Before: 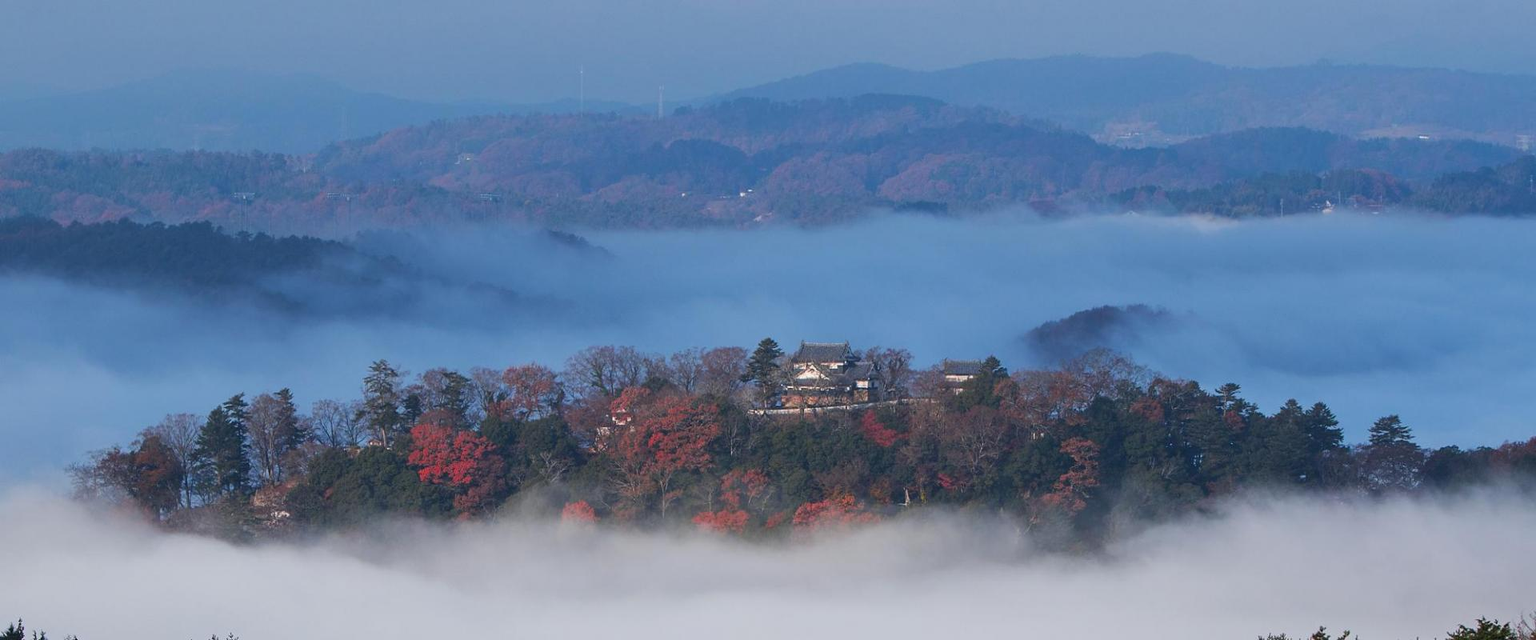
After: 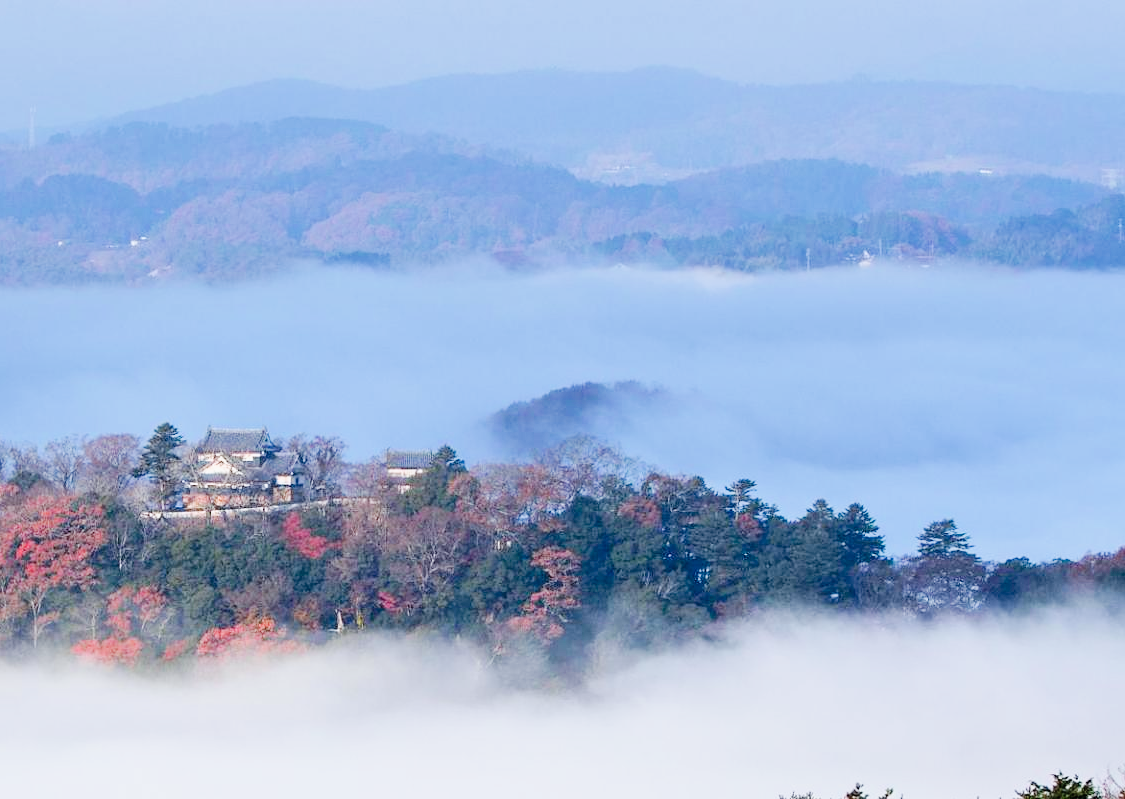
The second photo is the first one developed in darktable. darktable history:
exposure: black level correction 0, exposure 1.2 EV, compensate highlight preservation false
white balance: red 0.982, blue 1.018
crop: left 41.402%
tone curve: curves: ch0 [(0, 0) (0.003, 0) (0.011, 0.002) (0.025, 0.004) (0.044, 0.007) (0.069, 0.015) (0.1, 0.025) (0.136, 0.04) (0.177, 0.09) (0.224, 0.152) (0.277, 0.239) (0.335, 0.335) (0.399, 0.43) (0.468, 0.524) (0.543, 0.621) (0.623, 0.712) (0.709, 0.792) (0.801, 0.871) (0.898, 0.951) (1, 1)], preserve colors none
filmic rgb: black relative exposure -7.65 EV, white relative exposure 4.56 EV, hardness 3.61, contrast 1.05
